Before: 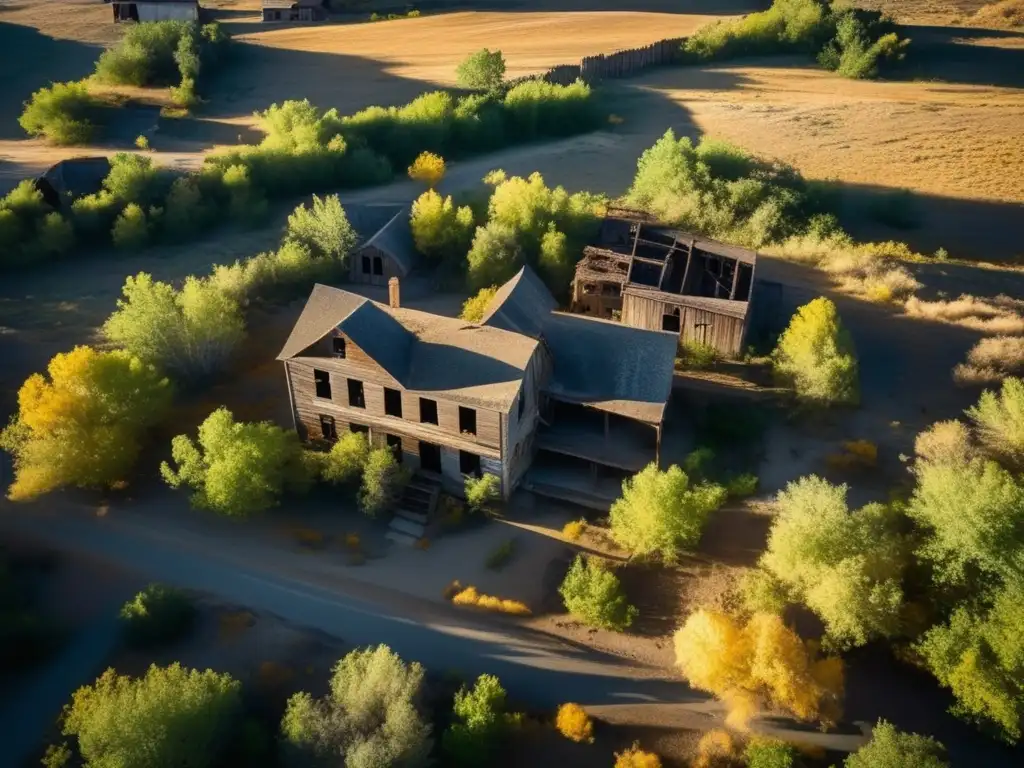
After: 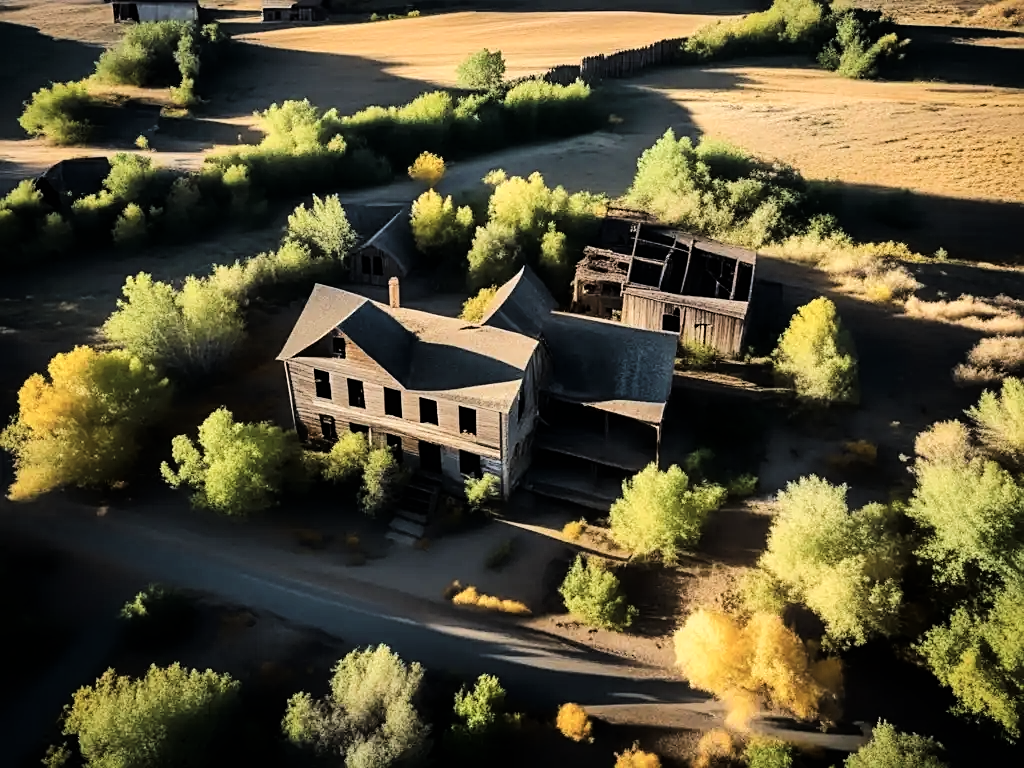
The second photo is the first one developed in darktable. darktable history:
sharpen: on, module defaults
color correction: highlights b* -0.057, saturation 0.812
tone curve: curves: ch0 [(0, 0) (0.003, 0) (0.011, 0.001) (0.025, 0.003) (0.044, 0.005) (0.069, 0.011) (0.1, 0.021) (0.136, 0.035) (0.177, 0.079) (0.224, 0.134) (0.277, 0.219) (0.335, 0.315) (0.399, 0.42) (0.468, 0.529) (0.543, 0.636) (0.623, 0.727) (0.709, 0.805) (0.801, 0.88) (0.898, 0.957) (1, 1)], color space Lab, linked channels, preserve colors none
